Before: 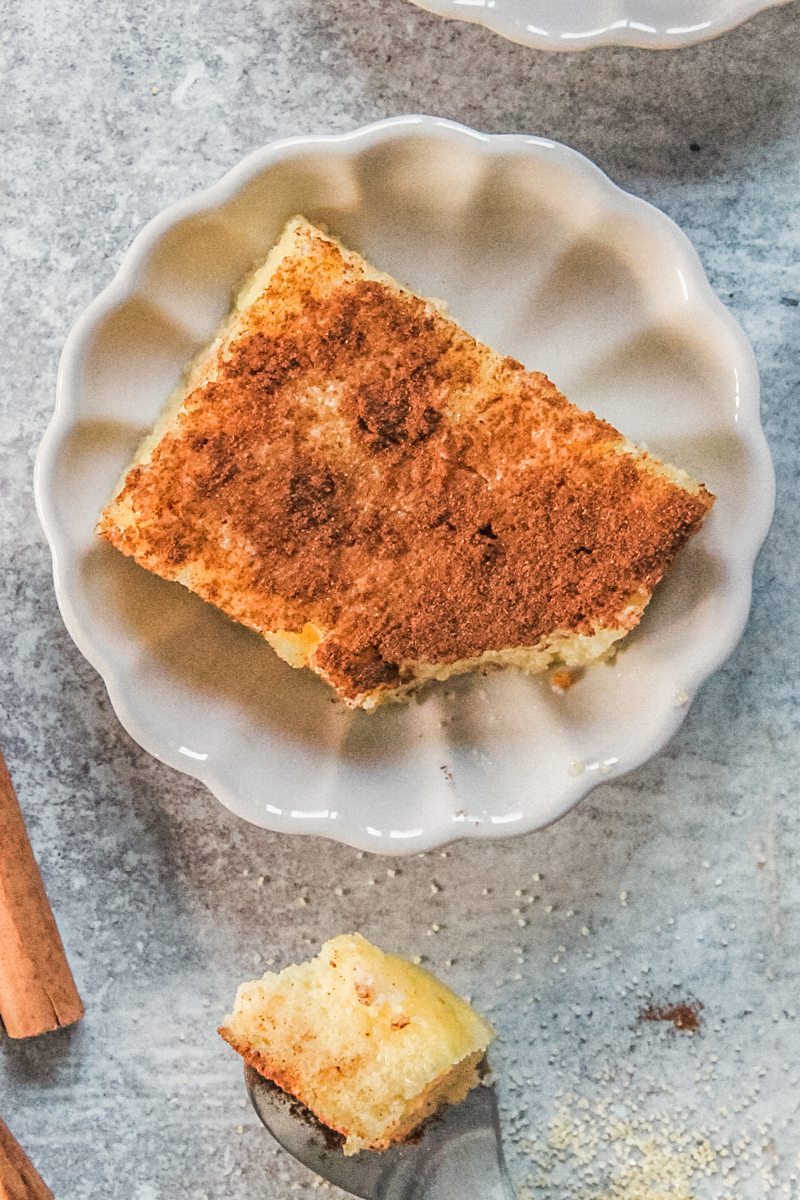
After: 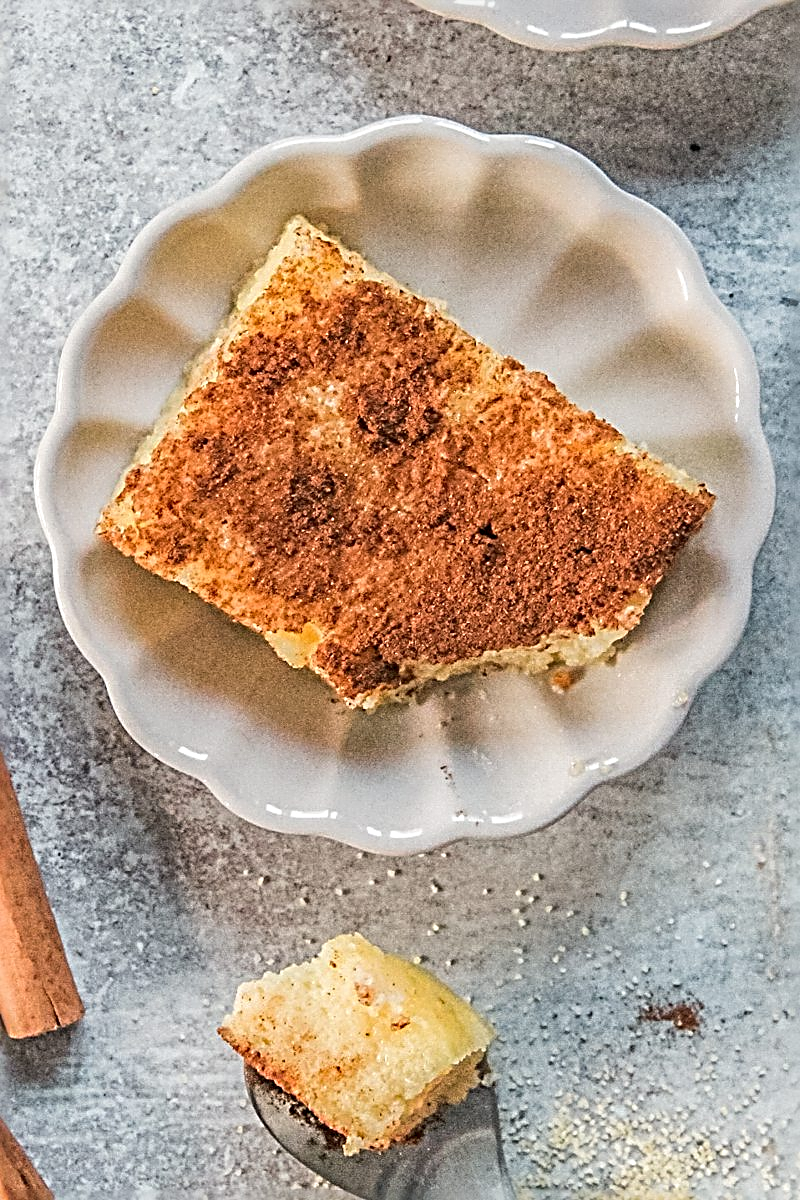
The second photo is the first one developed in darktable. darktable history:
sharpen: radius 3.74, amount 0.931
